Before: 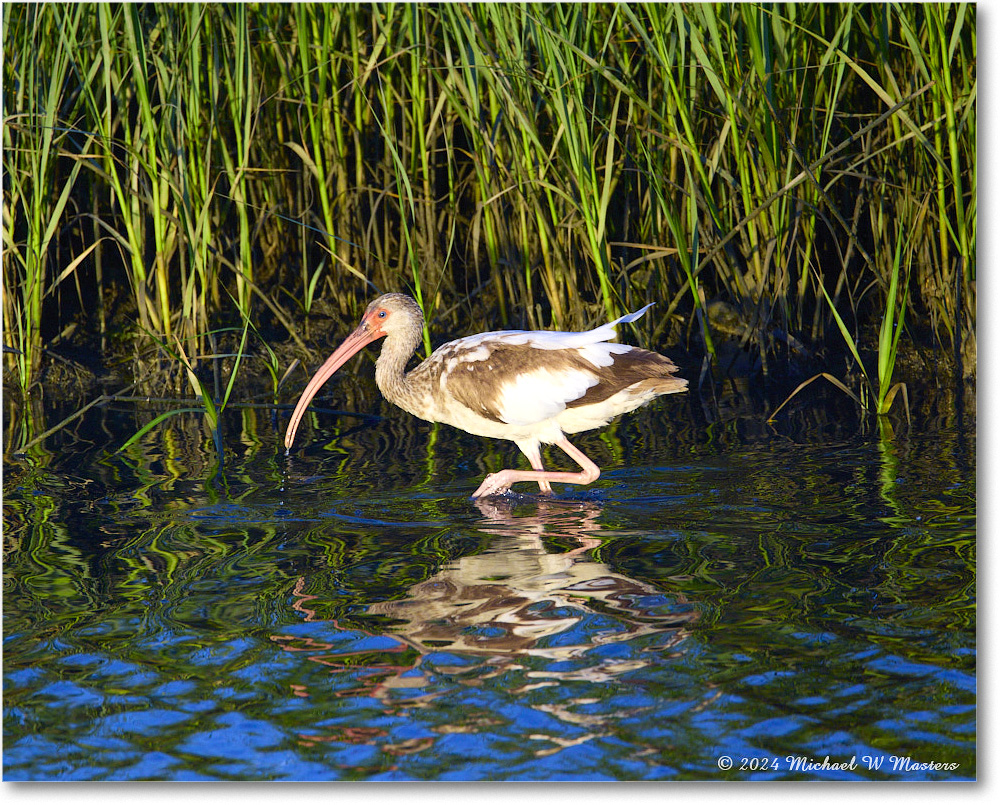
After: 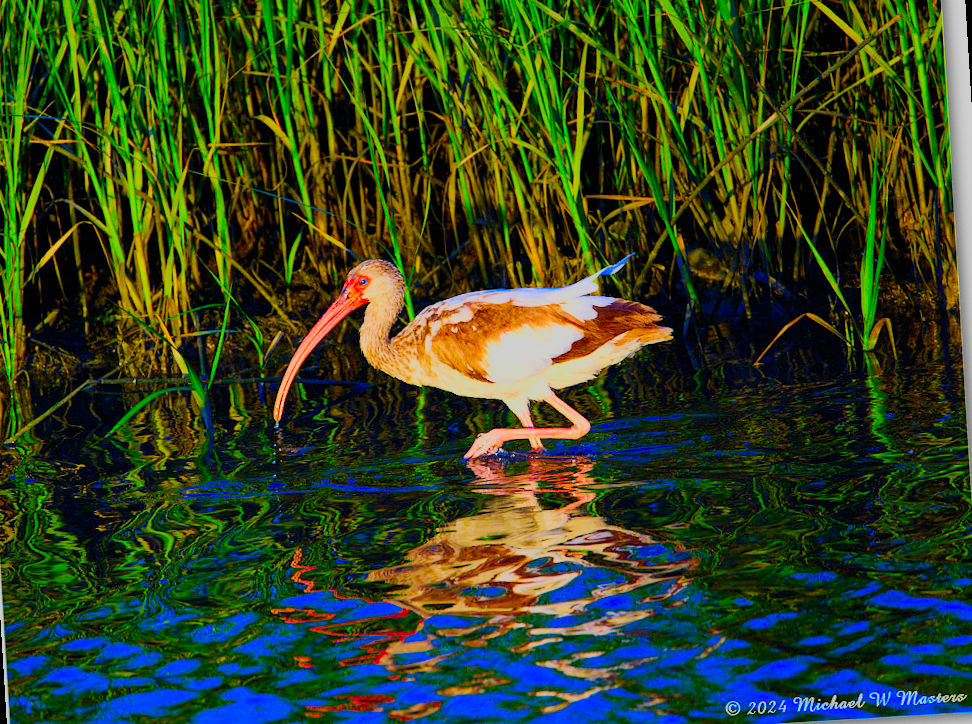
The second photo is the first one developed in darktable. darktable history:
tone equalizer: on, module defaults
rotate and perspective: rotation -3.52°, crop left 0.036, crop right 0.964, crop top 0.081, crop bottom 0.919
filmic rgb: white relative exposure 8 EV, threshold 3 EV, hardness 2.44, latitude 10.07%, contrast 0.72, highlights saturation mix 10%, shadows ↔ highlights balance 1.38%, color science v4 (2020), enable highlight reconstruction true
contrast brightness saturation: contrast 0.26, brightness 0.02, saturation 0.87
